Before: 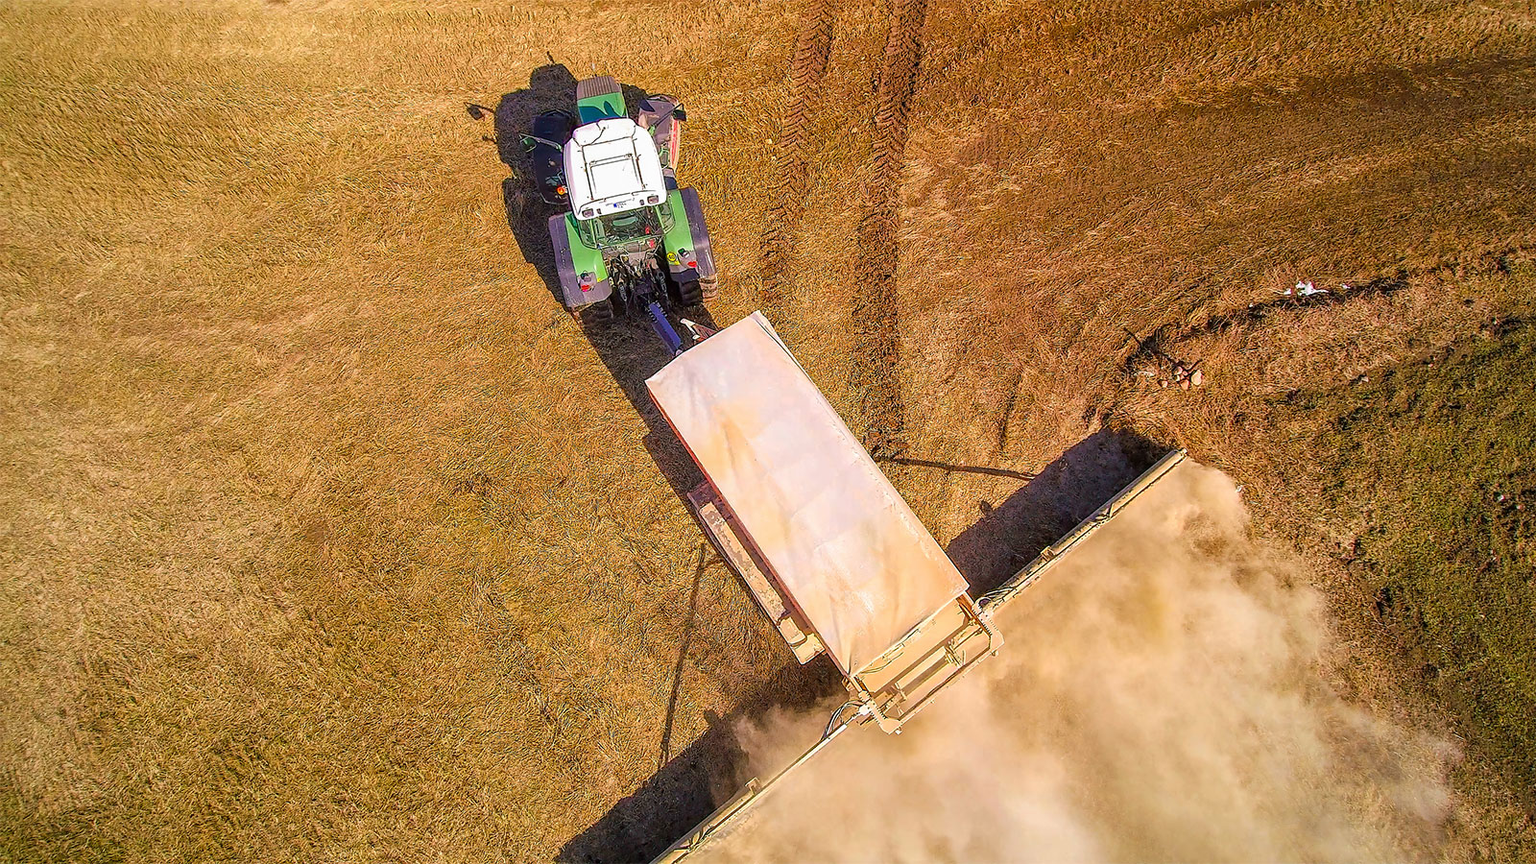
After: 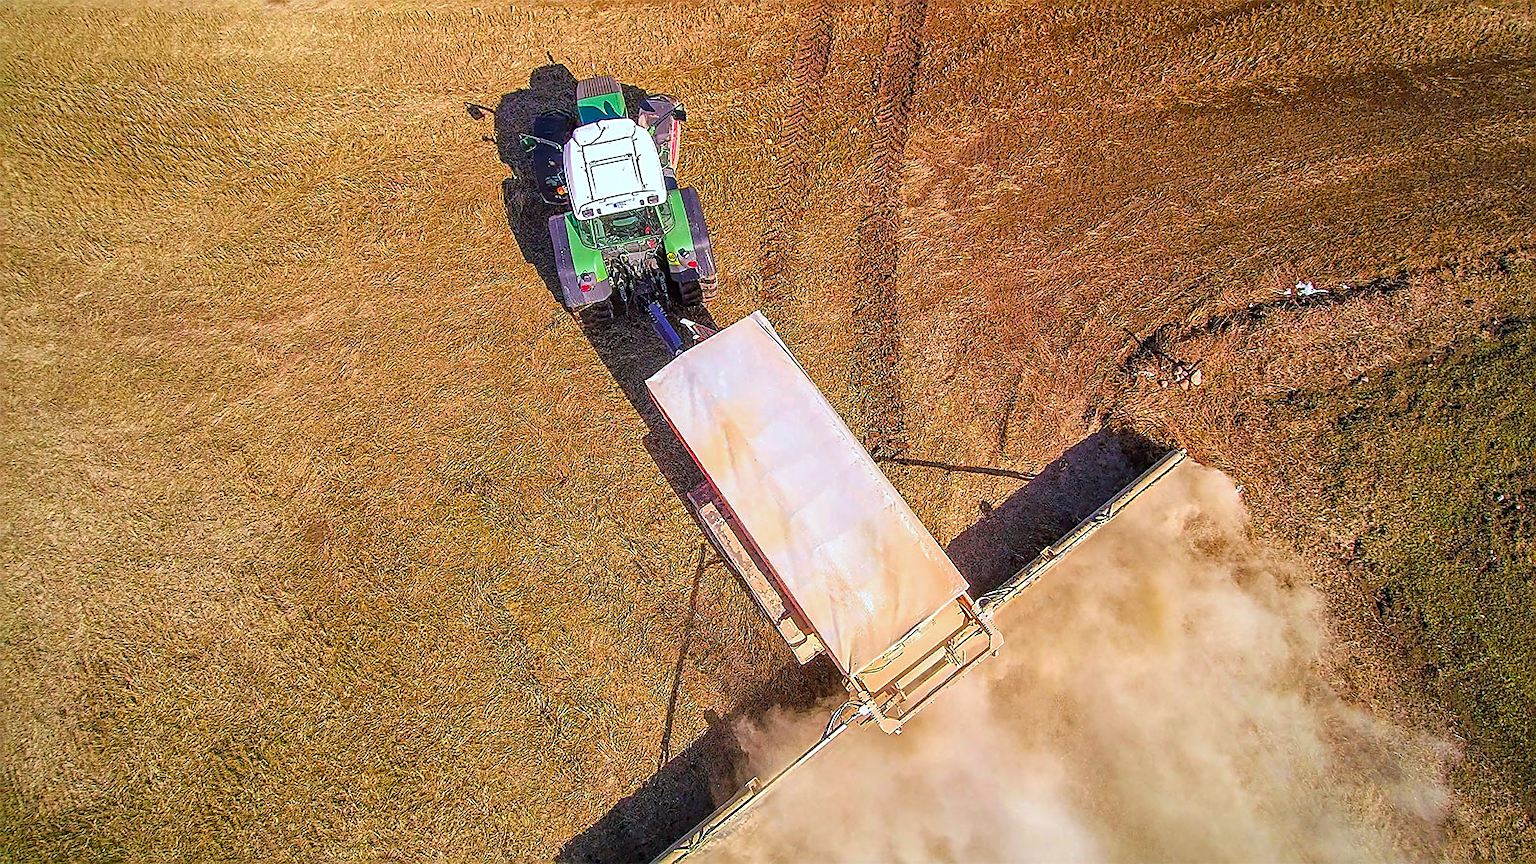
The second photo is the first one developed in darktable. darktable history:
color calibration: output R [0.946, 0.065, -0.013, 0], output G [-0.246, 1.264, -0.017, 0], output B [0.046, -0.098, 1.05, 0], gray › normalize channels true, x 0.37, y 0.382, temperature 4319.69 K, gamut compression 0.006
sharpen: on, module defaults
